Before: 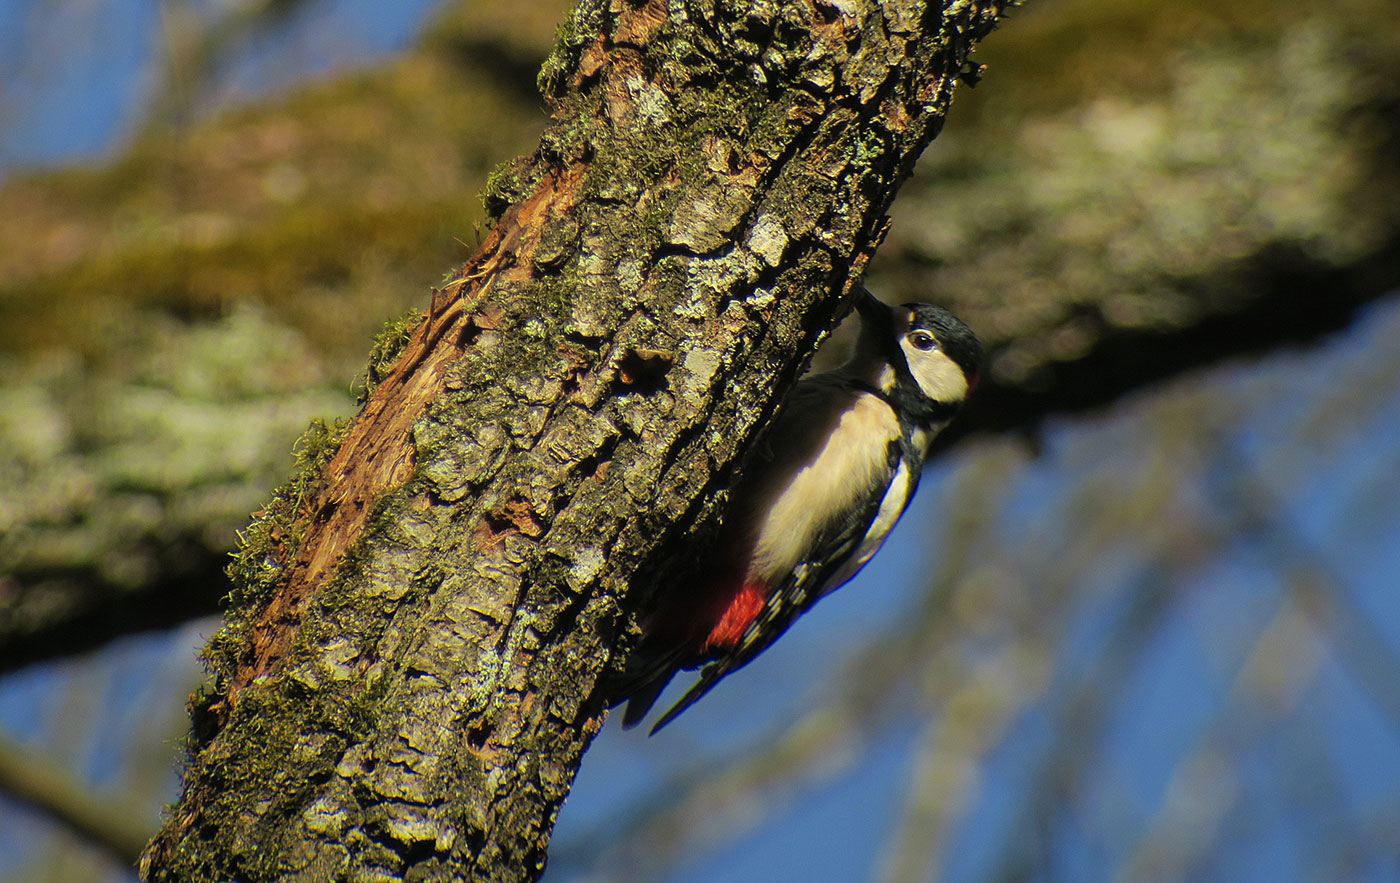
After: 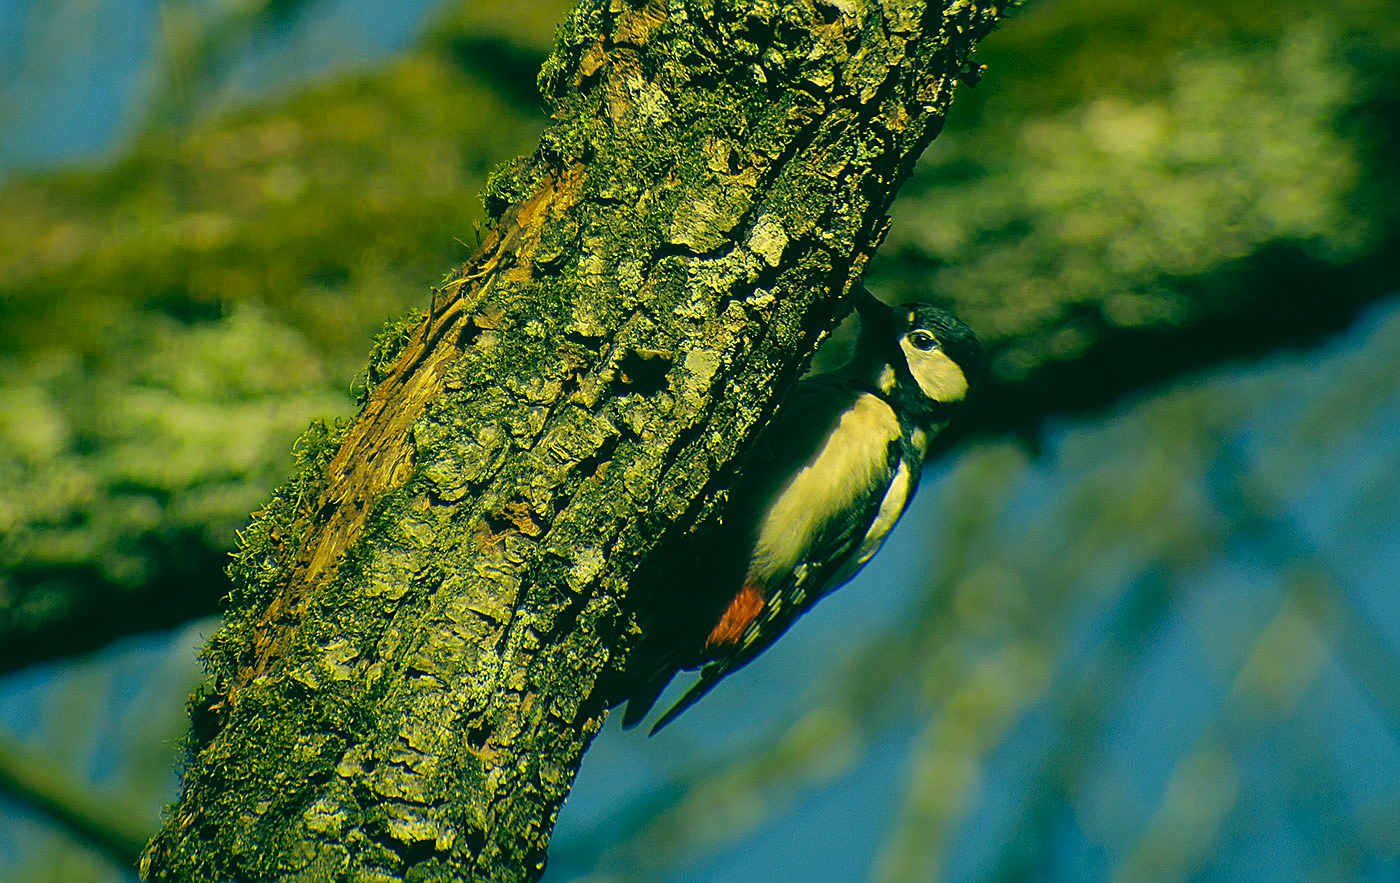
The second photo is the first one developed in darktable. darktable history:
sharpen: on, module defaults
color correction: highlights a* 1.83, highlights b* 34.02, shadows a* -36.68, shadows b* -5.48
